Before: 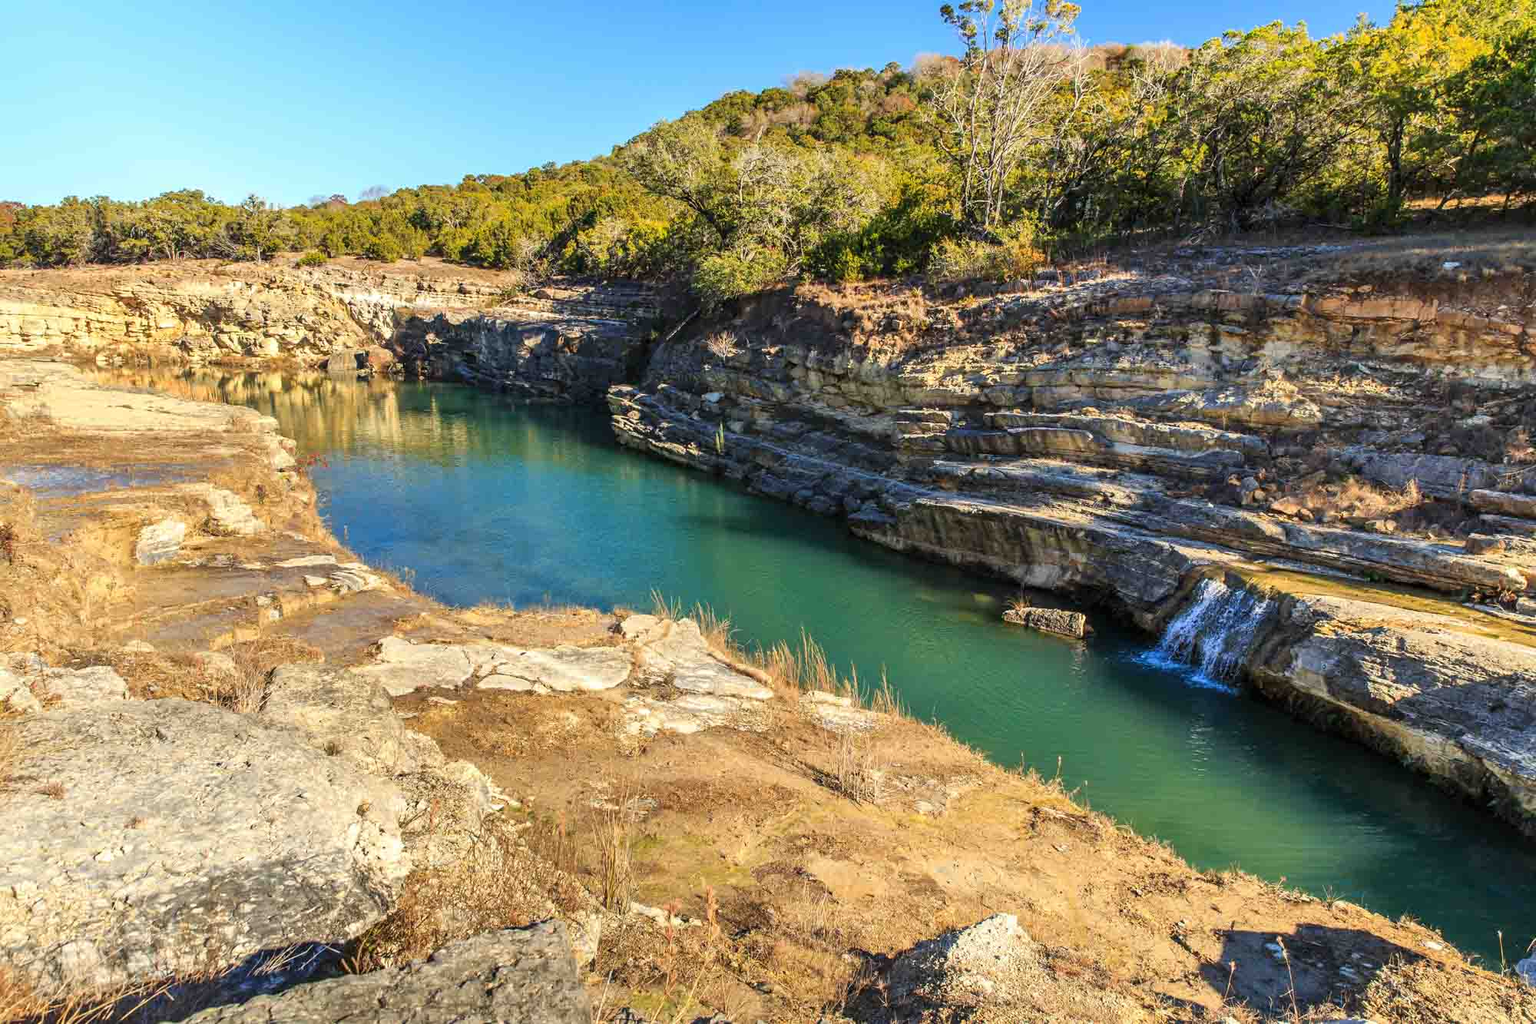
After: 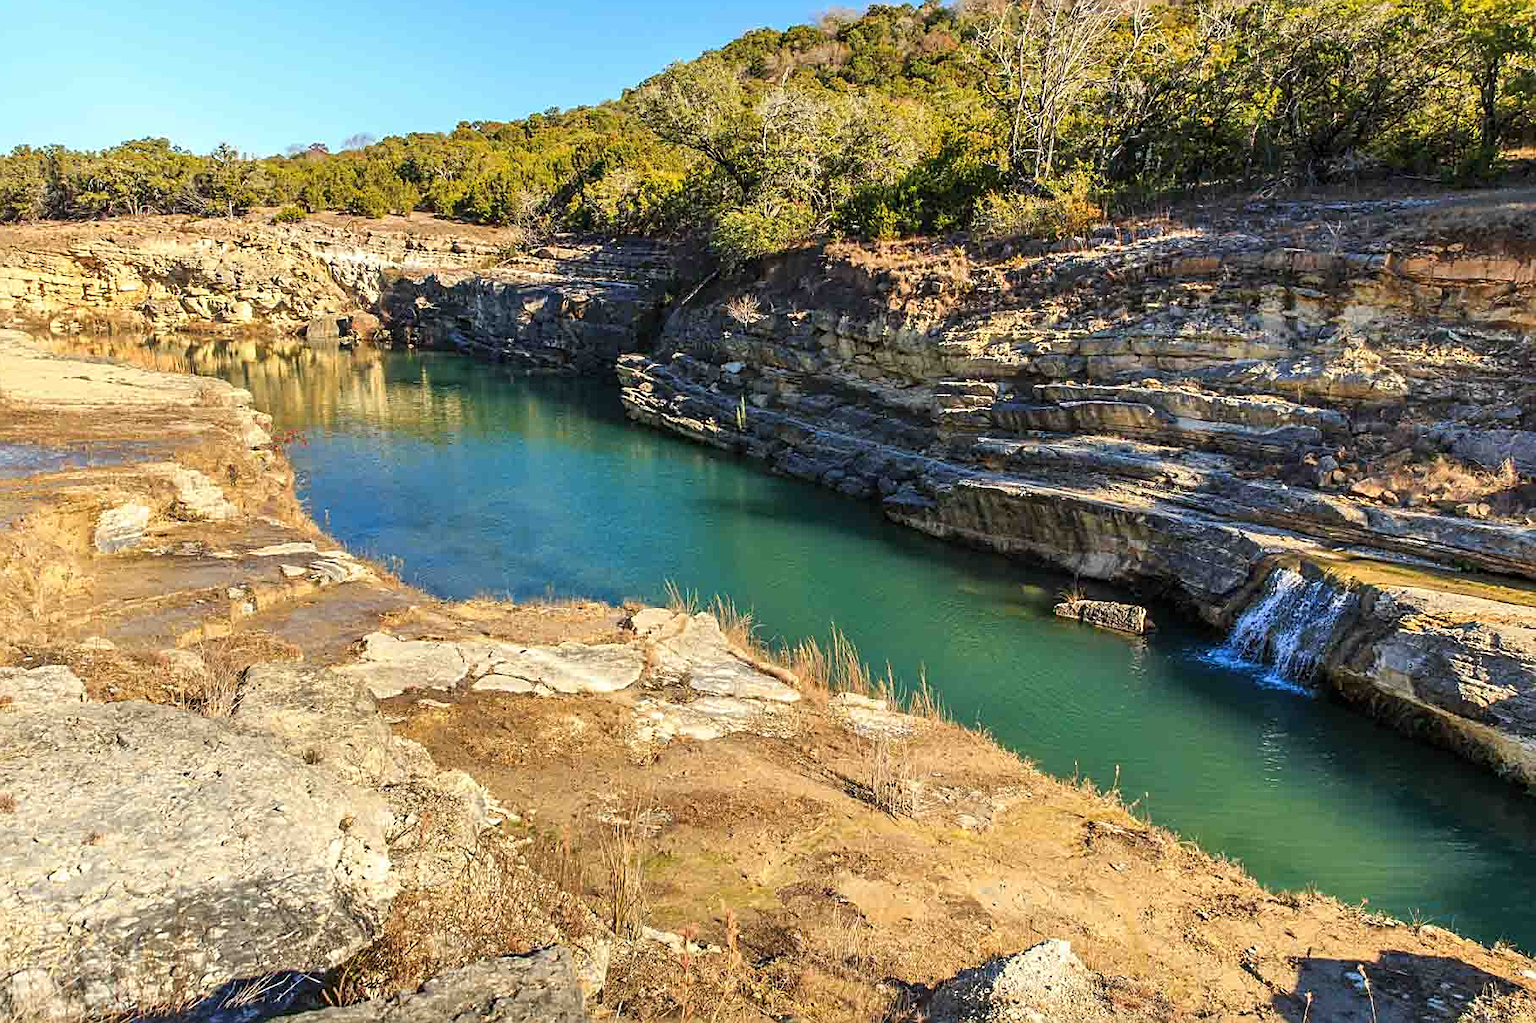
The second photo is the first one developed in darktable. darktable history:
crop: left 3.305%, top 6.436%, right 6.389%, bottom 3.258%
sharpen: on, module defaults
